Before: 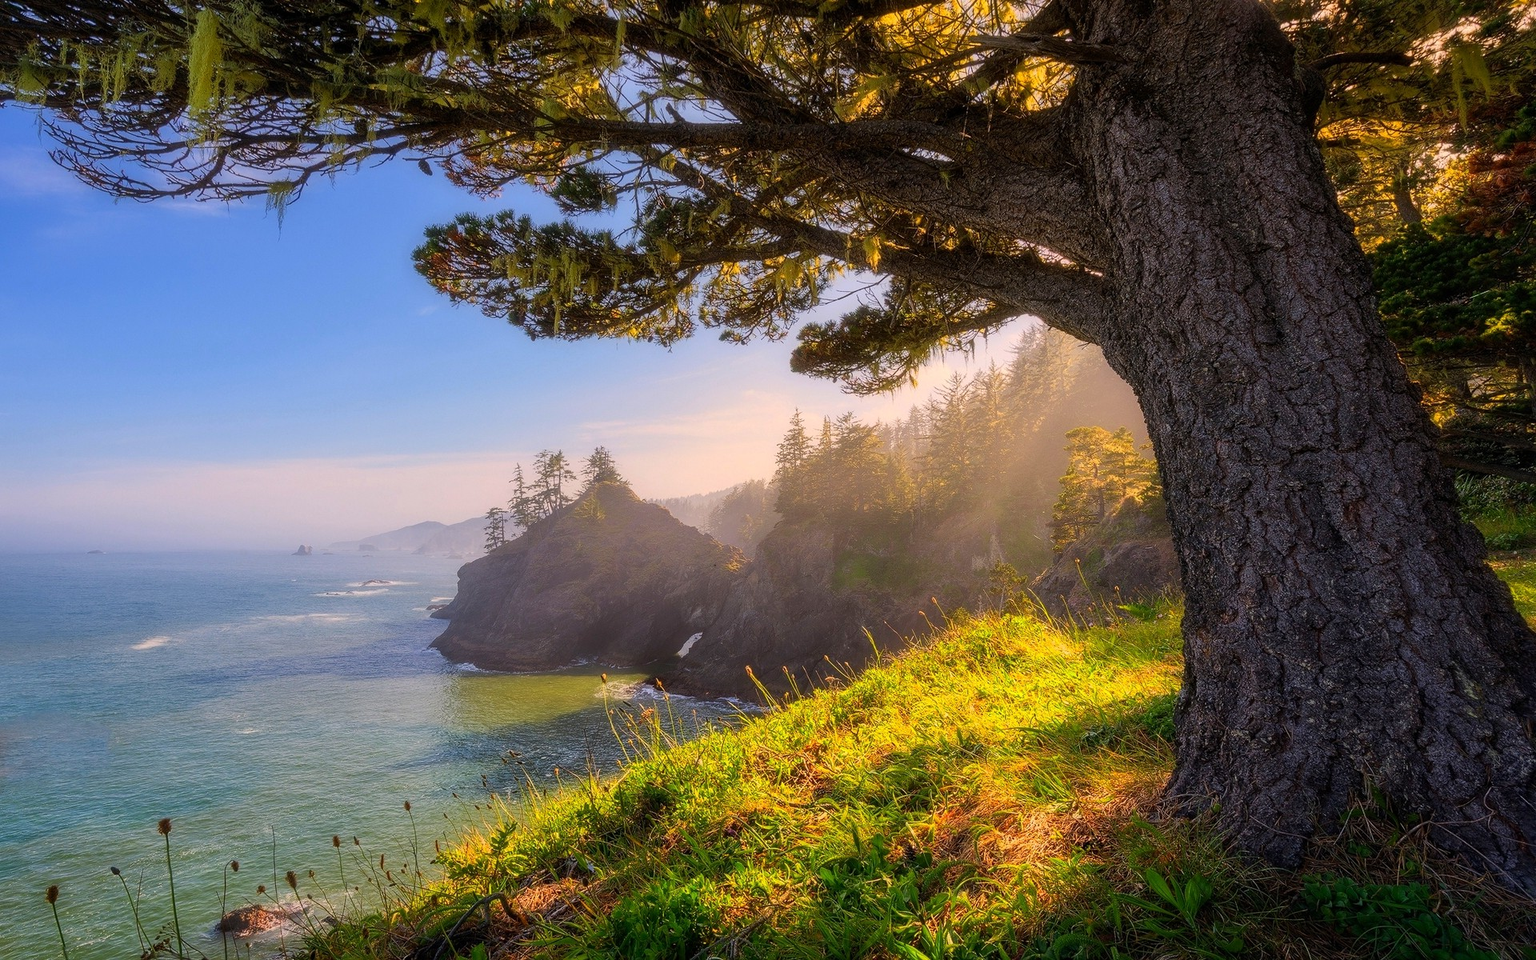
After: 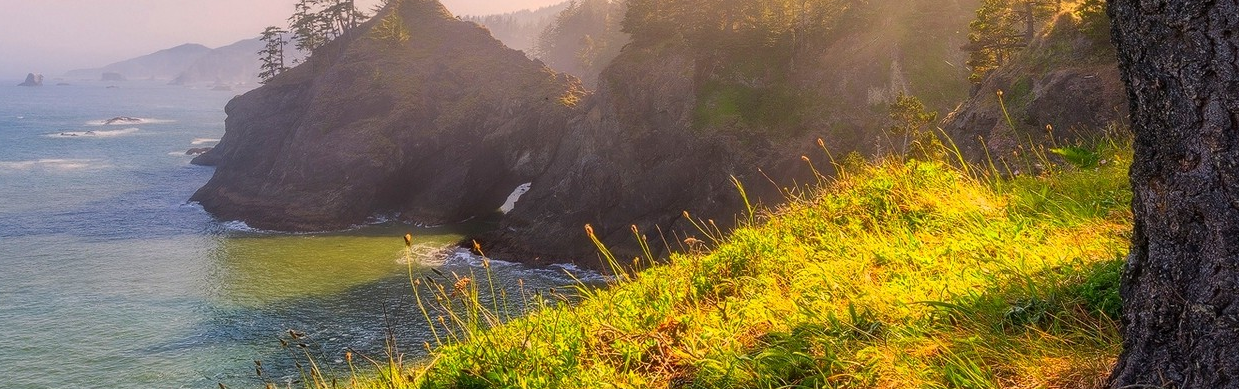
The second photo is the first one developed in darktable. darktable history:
crop: left 18.124%, top 50.715%, right 17.313%, bottom 16.845%
